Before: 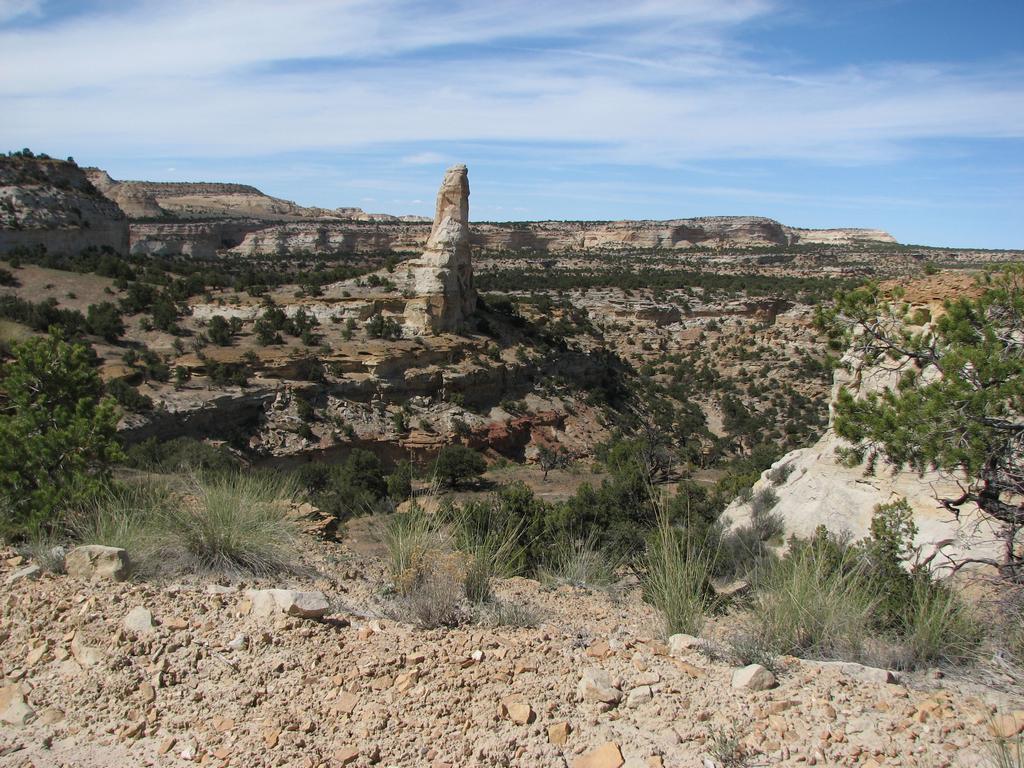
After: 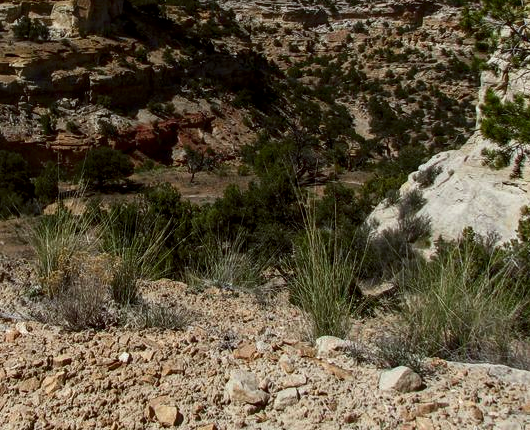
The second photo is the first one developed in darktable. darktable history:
crop: left 34.479%, top 38.822%, right 13.718%, bottom 5.172%
local contrast: on, module defaults
color correction: highlights a* -2.73, highlights b* -2.09, shadows a* 2.41, shadows b* 2.73
contrast brightness saturation: contrast 0.13, brightness -0.24, saturation 0.14
